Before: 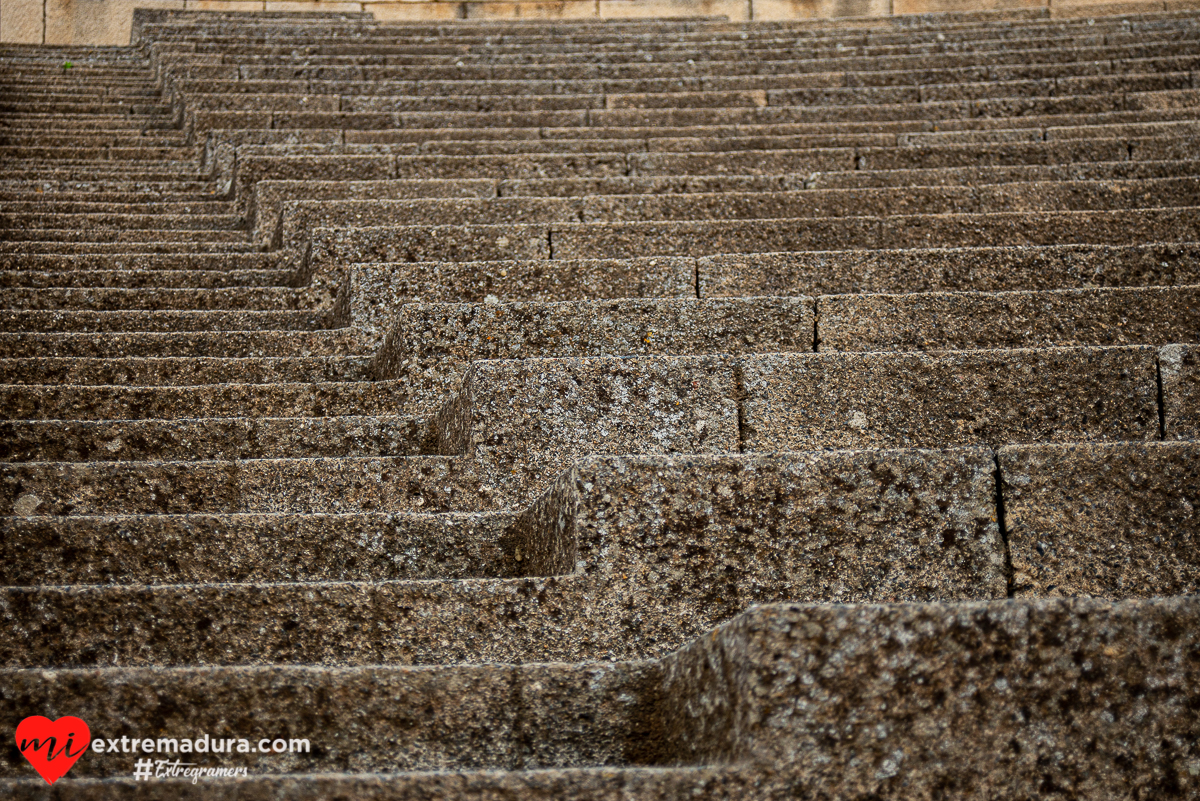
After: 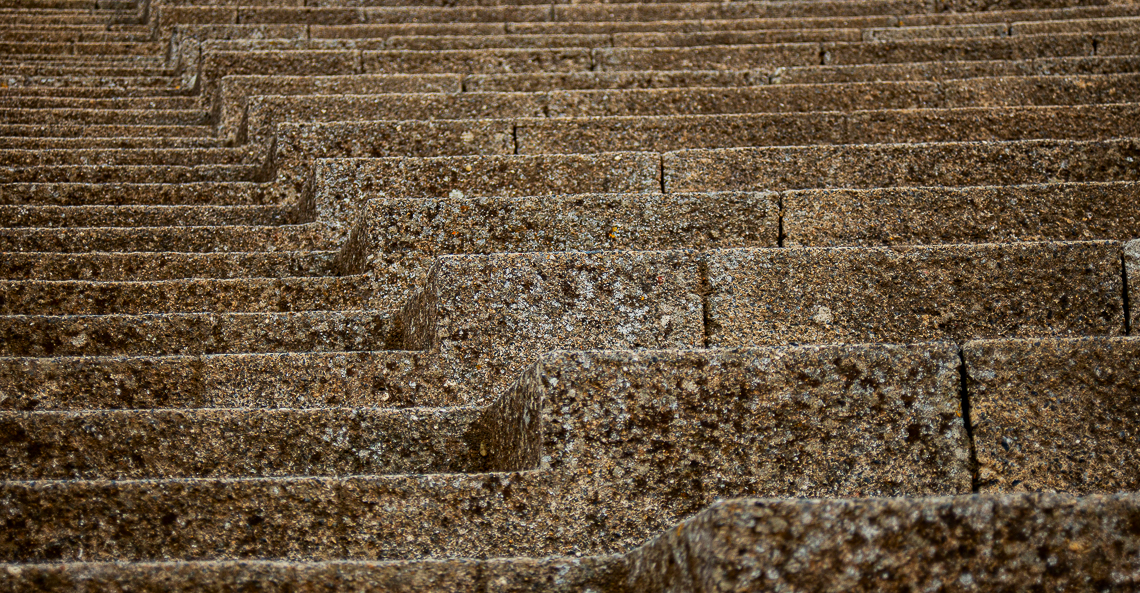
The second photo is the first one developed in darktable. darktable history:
crop and rotate: left 2.991%, top 13.302%, right 1.981%, bottom 12.636%
contrast brightness saturation: brightness -0.02, saturation 0.35
